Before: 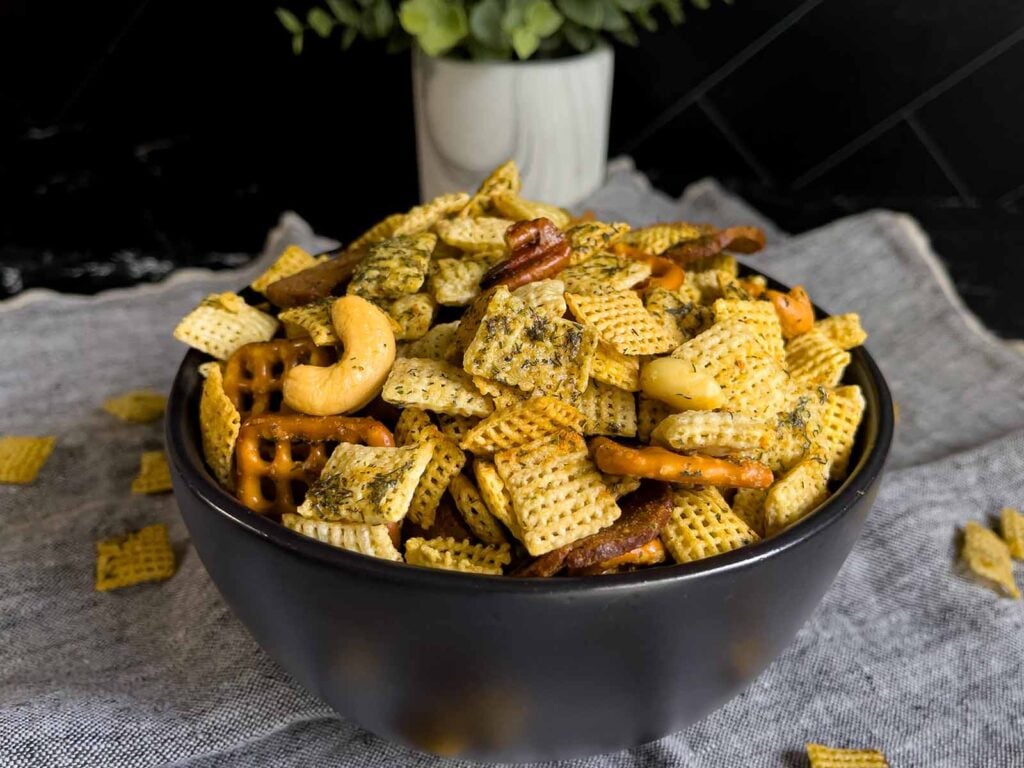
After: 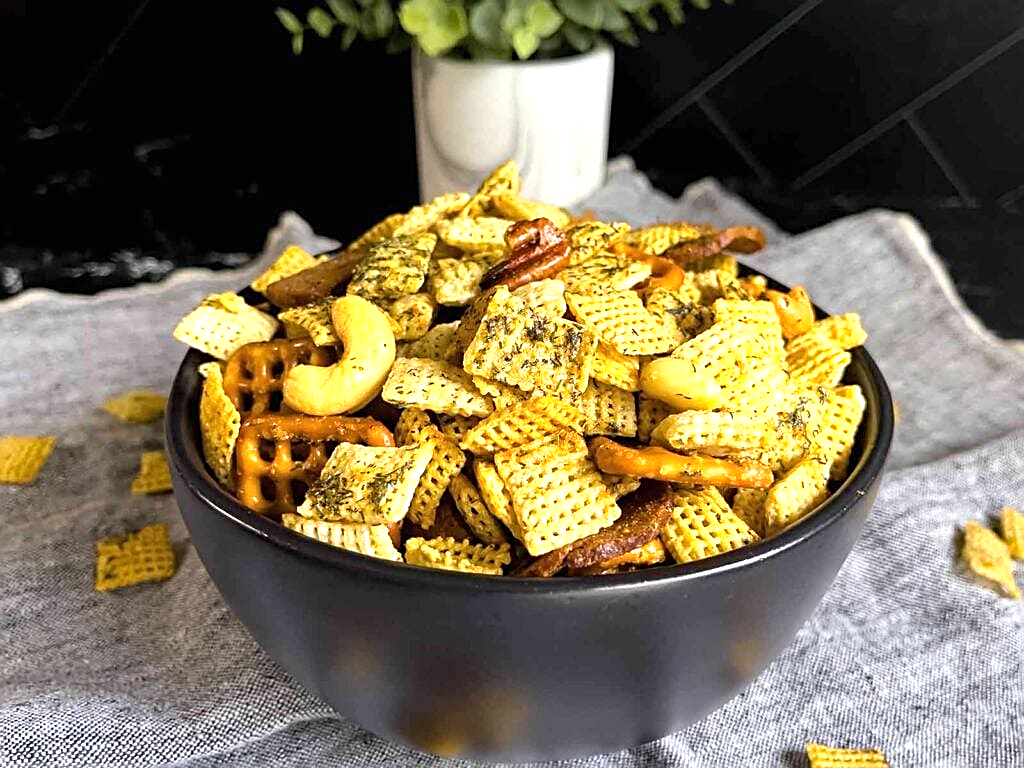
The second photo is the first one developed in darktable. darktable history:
sharpen: amount 0.75
exposure: black level correction 0, exposure 1 EV, compensate exposure bias true, compensate highlight preservation false
contrast equalizer: y [[0.5 ×6], [0.5 ×6], [0.5, 0.5, 0.501, 0.545, 0.707, 0.863], [0 ×6], [0 ×6]]
